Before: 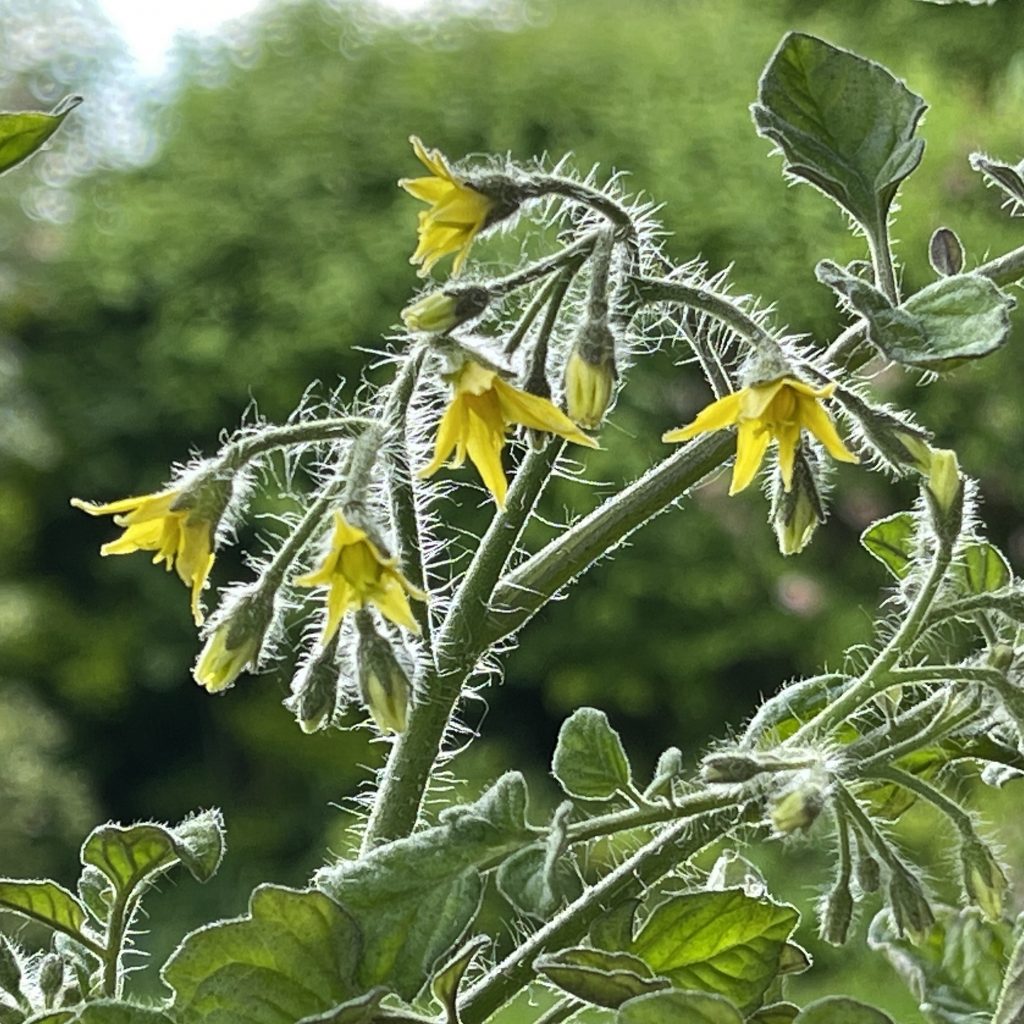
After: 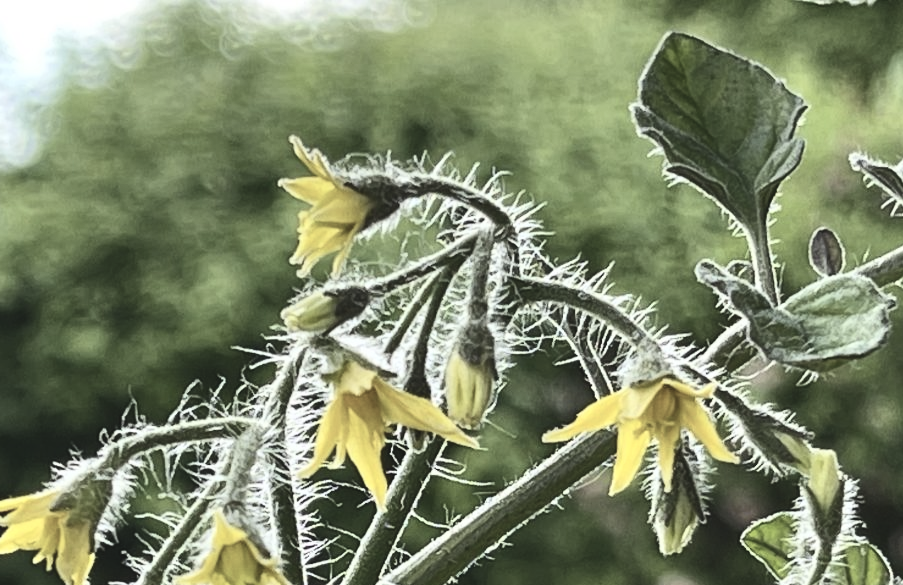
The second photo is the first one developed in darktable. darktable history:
exposure: black level correction -0.015, compensate highlight preservation false
crop and rotate: left 11.812%, bottom 42.776%
contrast brightness saturation: contrast 0.25, saturation -0.31
